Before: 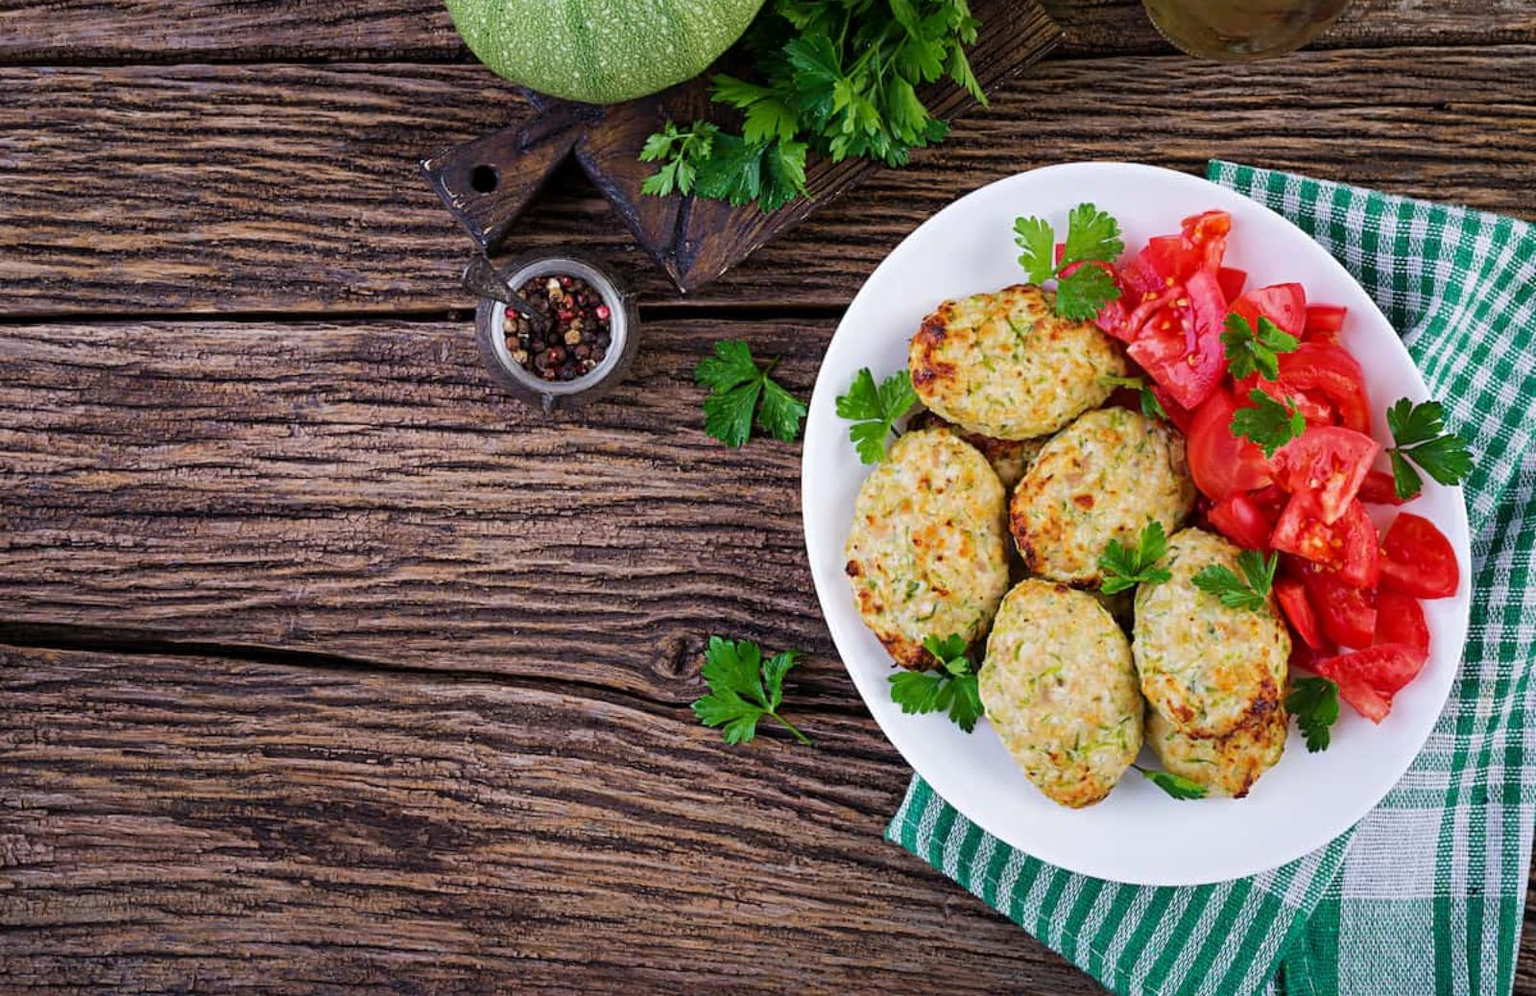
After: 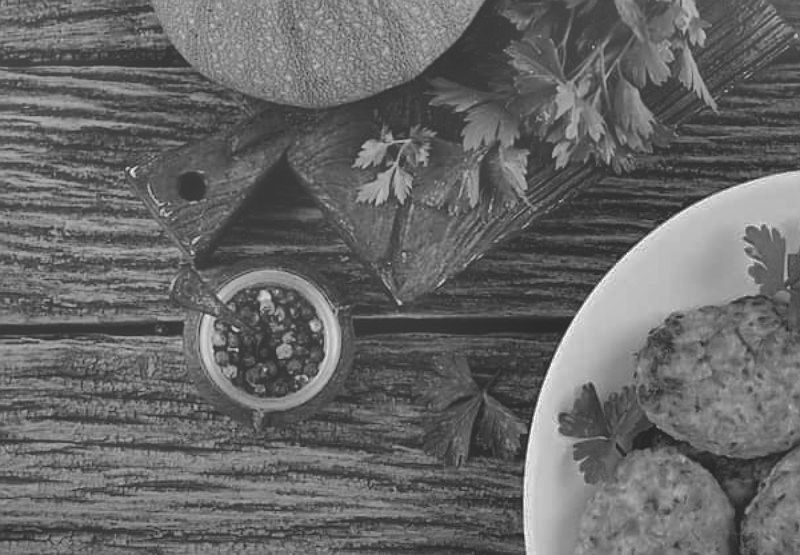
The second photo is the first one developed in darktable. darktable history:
crop: left 19.556%, right 30.401%, bottom 46.458%
base curve: curves: ch0 [(0, 0) (0.826, 0.587) (1, 1)]
exposure: black level correction -0.03, compensate highlight preservation false
color calibration: output gray [0.22, 0.42, 0.37, 0], gray › normalize channels true, illuminant same as pipeline (D50), adaptation XYZ, x 0.346, y 0.359, gamut compression 0
haze removal: strength -0.1, adaptive false
sharpen: amount 0.2
shadows and highlights: radius 123.98, shadows 100, white point adjustment -3, highlights -100, highlights color adjustment 89.84%, soften with gaussian
